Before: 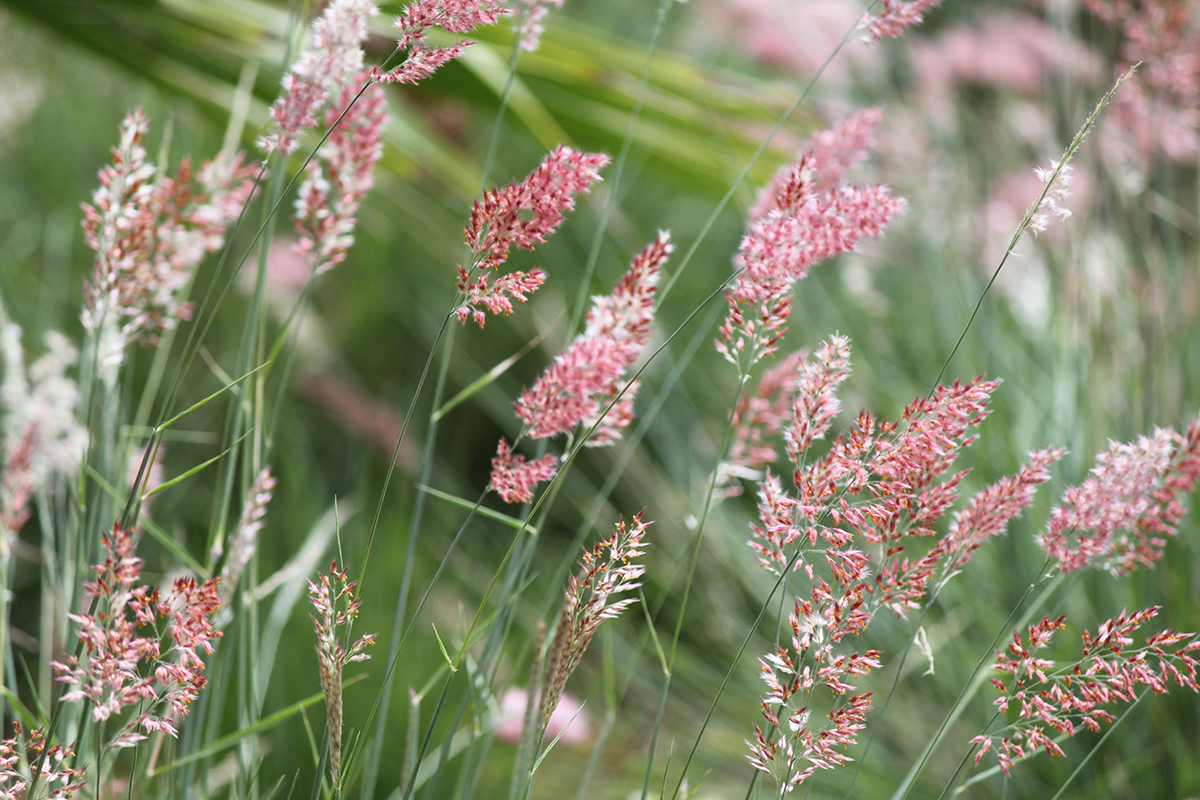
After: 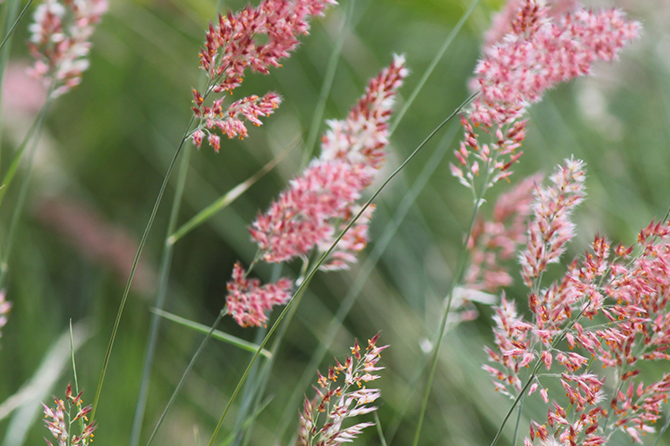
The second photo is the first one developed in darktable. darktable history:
contrast brightness saturation: contrast -0.11
exposure: compensate highlight preservation false
crop and rotate: left 22.13%, top 22.054%, right 22.026%, bottom 22.102%
